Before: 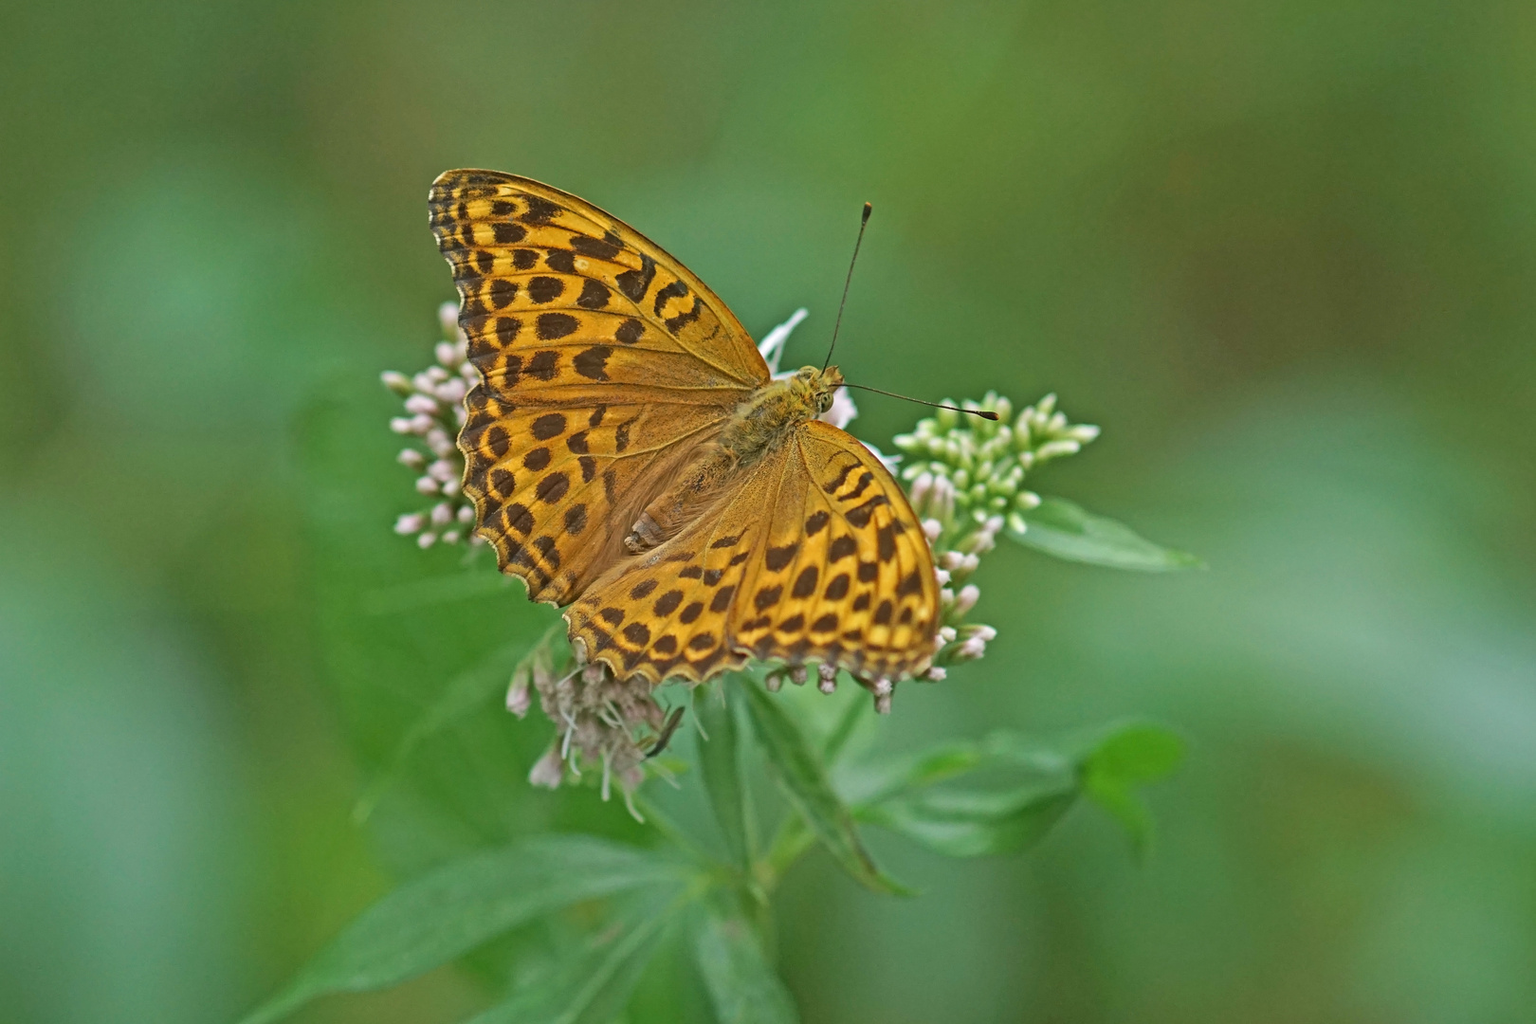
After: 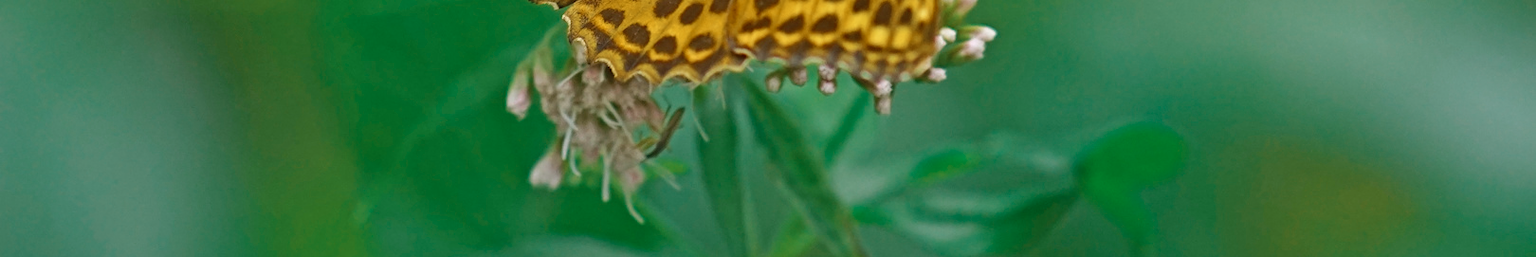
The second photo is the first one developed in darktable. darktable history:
crop and rotate: top 58.556%, bottom 16.184%
color balance rgb: power › chroma 0.701%, power › hue 60°, perceptual saturation grading › global saturation 30.607%, global vibrance 20%
color zones: curves: ch0 [(0, 0.5) (0.125, 0.4) (0.25, 0.5) (0.375, 0.4) (0.5, 0.4) (0.625, 0.6) (0.75, 0.6) (0.875, 0.5)]; ch1 [(0, 0.35) (0.125, 0.45) (0.25, 0.35) (0.375, 0.35) (0.5, 0.35) (0.625, 0.35) (0.75, 0.45) (0.875, 0.35)]; ch2 [(0, 0.6) (0.125, 0.5) (0.25, 0.5) (0.375, 0.6) (0.5, 0.6) (0.625, 0.5) (0.75, 0.5) (0.875, 0.5)]
